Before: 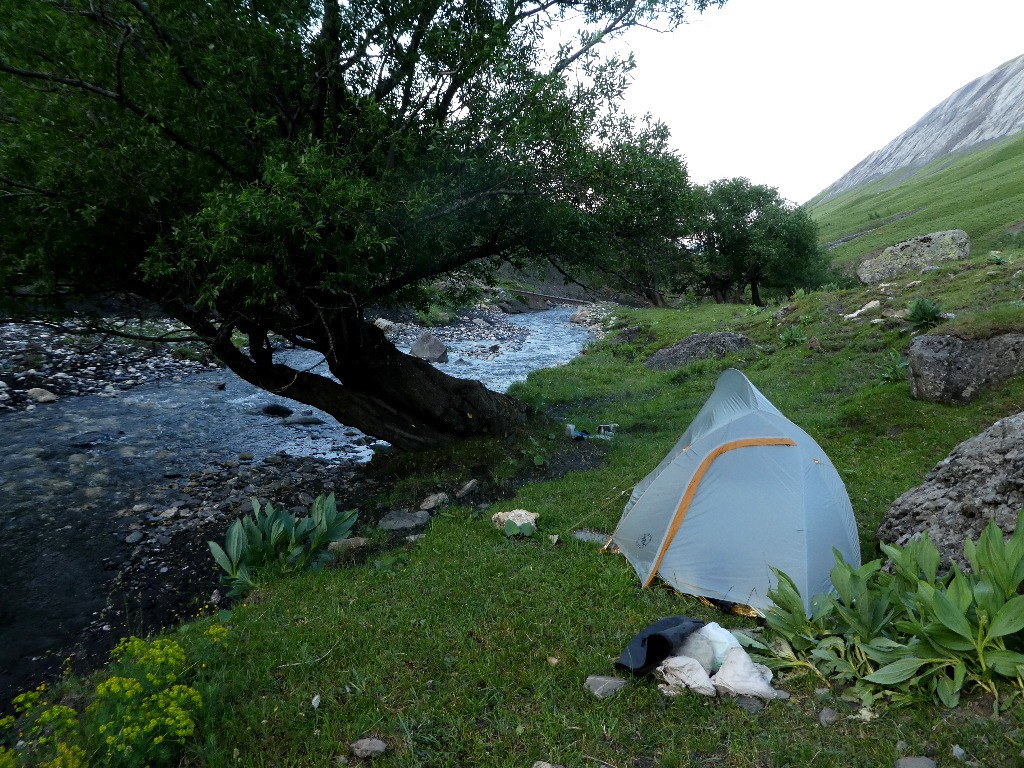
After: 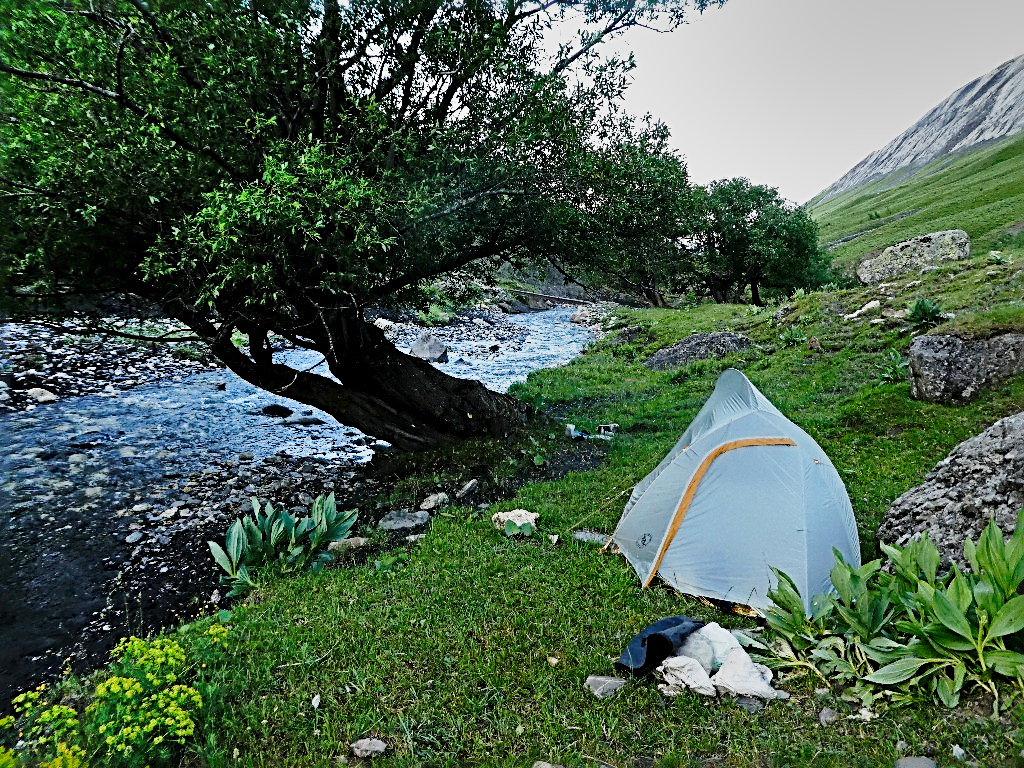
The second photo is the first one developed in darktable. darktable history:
sharpen: radius 3.659, amount 0.936
shadows and highlights: shadows 81.13, white point adjustment -9.07, highlights -61.19, soften with gaussian
base curve: curves: ch0 [(0, 0) (0.028, 0.03) (0.121, 0.232) (0.46, 0.748) (0.859, 0.968) (1, 1)], preserve colors none
